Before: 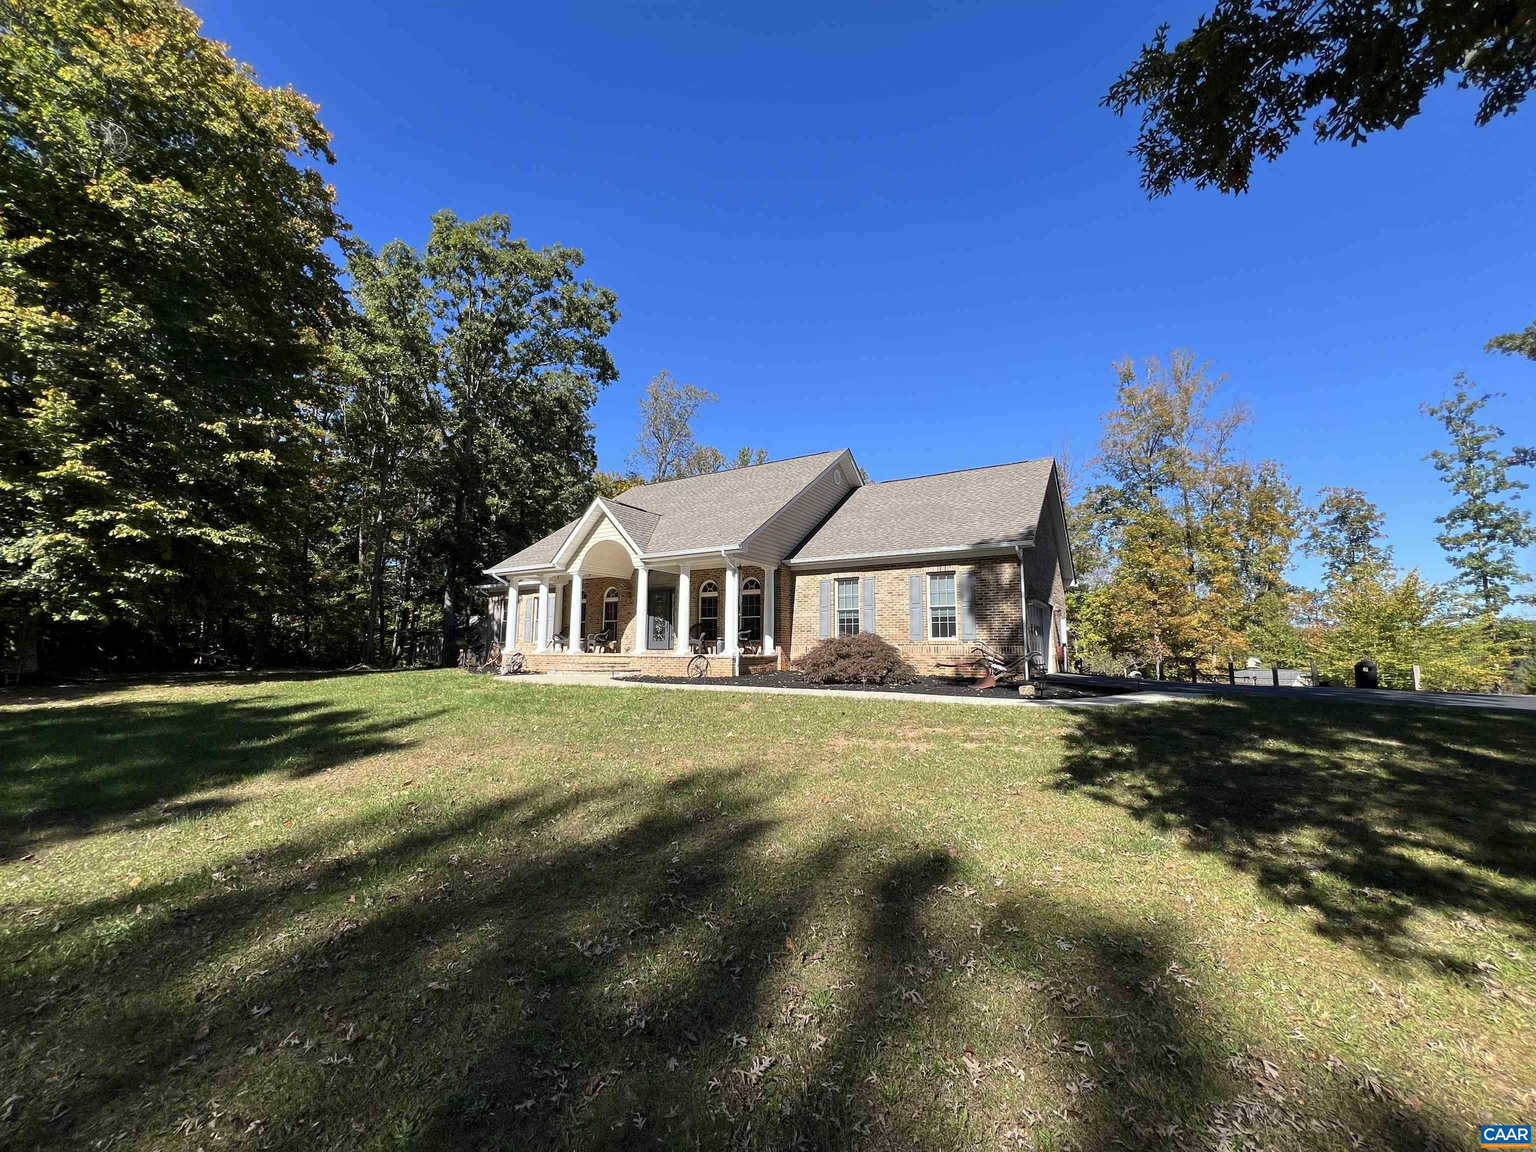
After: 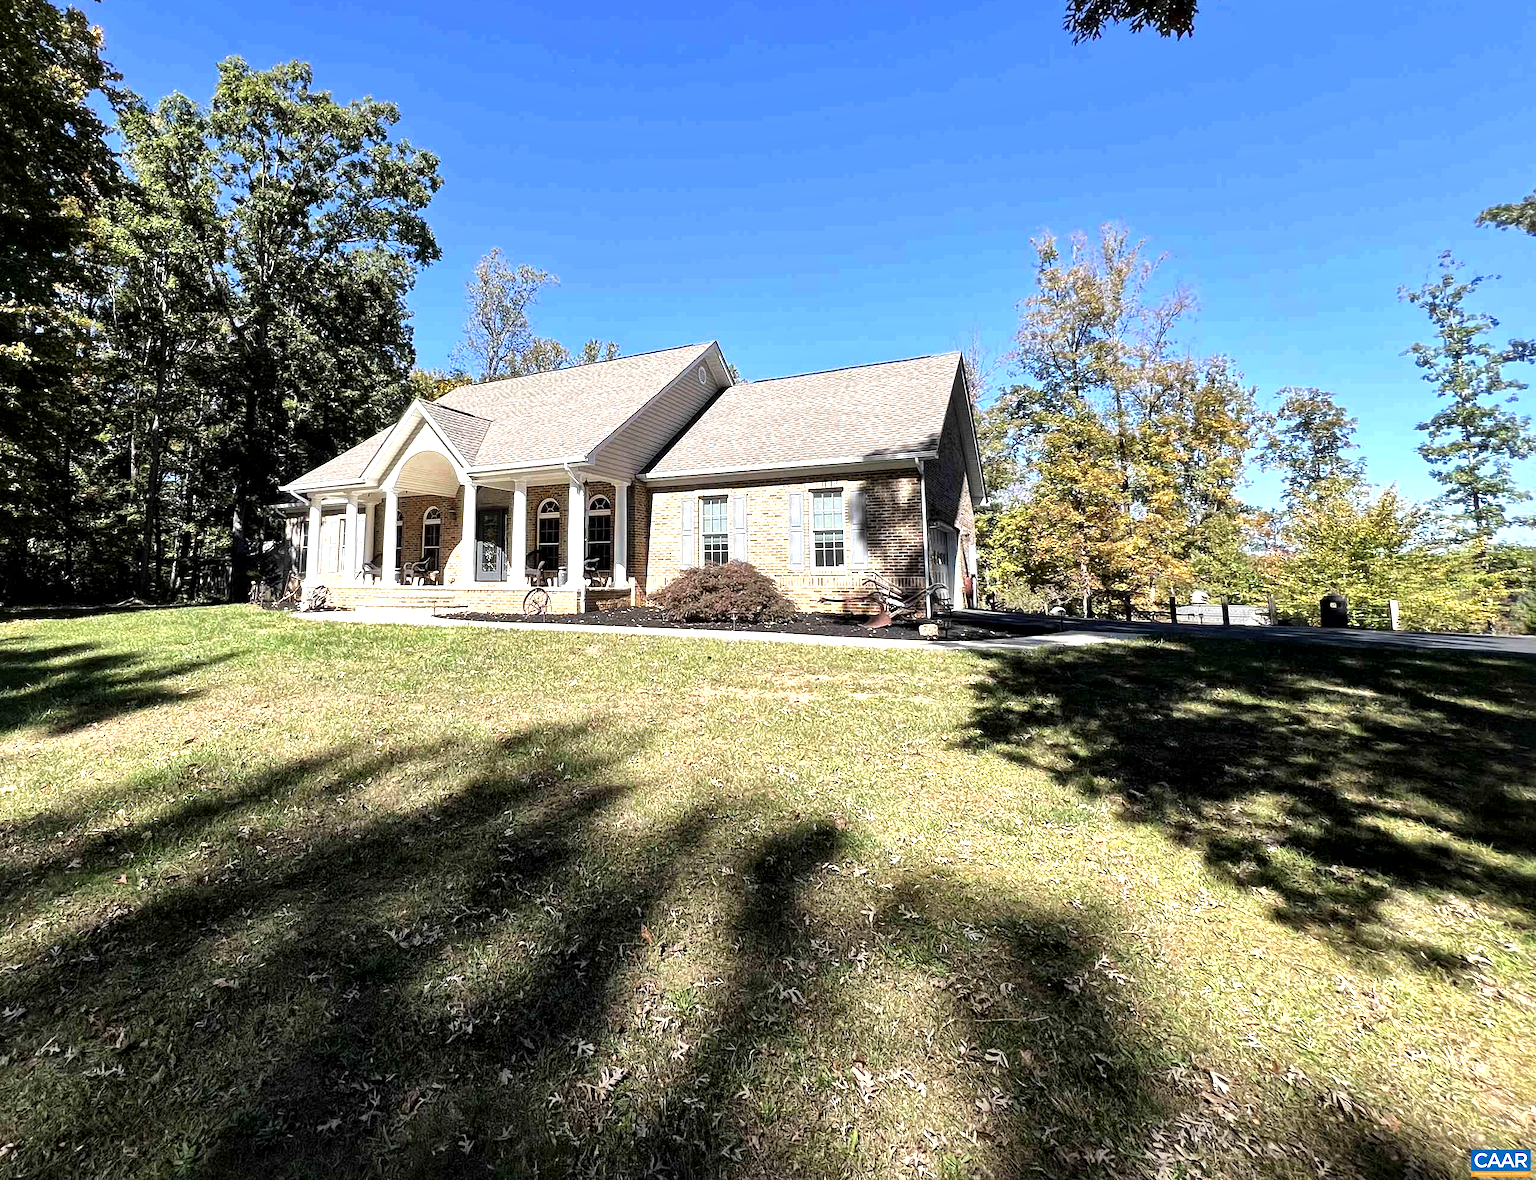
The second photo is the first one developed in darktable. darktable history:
local contrast: mode bilateral grid, contrast 24, coarseness 59, detail 151%, midtone range 0.2
crop: left 16.266%, top 14.15%
tone equalizer: -8 EV -0.727 EV, -7 EV -0.709 EV, -6 EV -0.639 EV, -5 EV -0.423 EV, -3 EV 0.401 EV, -2 EV 0.6 EV, -1 EV 0.7 EV, +0 EV 0.774 EV
